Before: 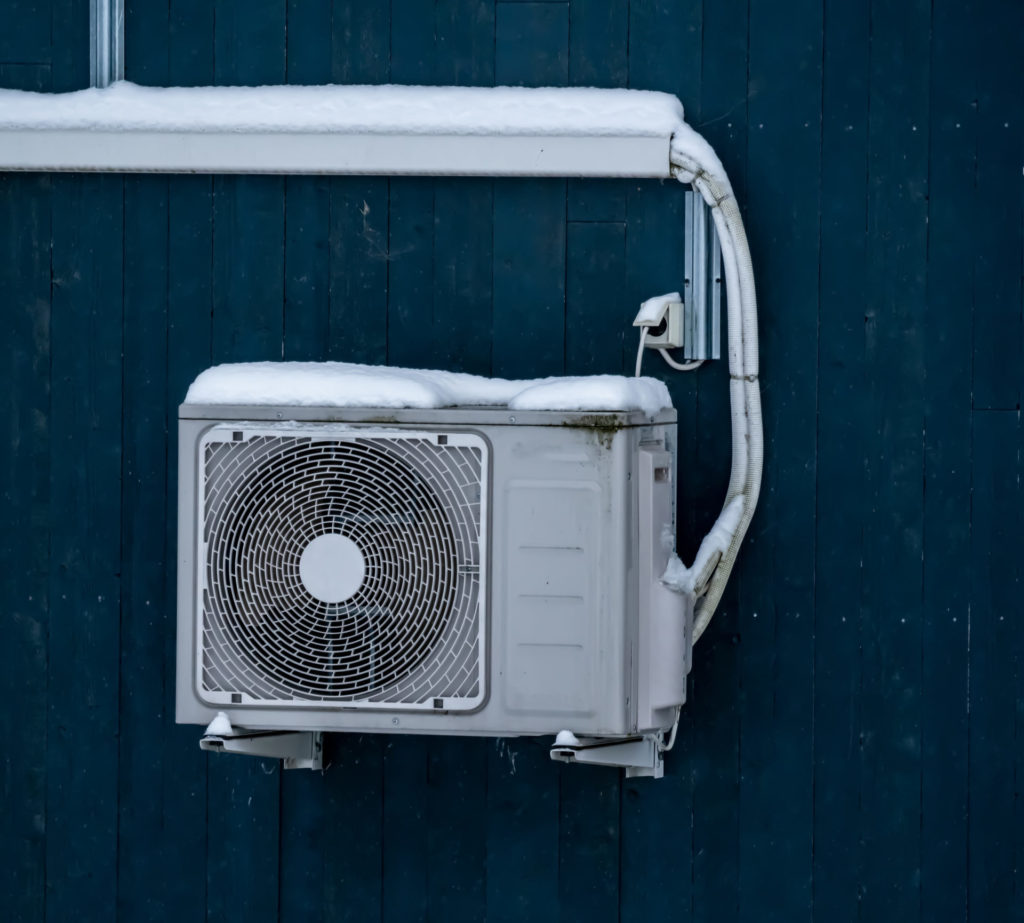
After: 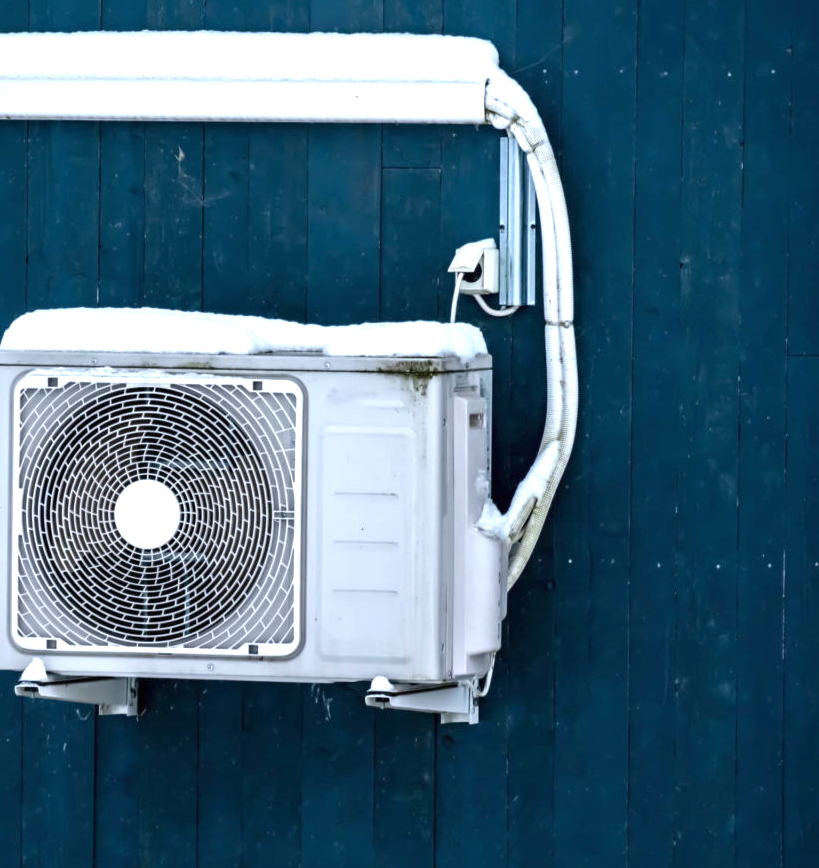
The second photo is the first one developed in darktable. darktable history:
crop and rotate: left 18.151%, top 5.95%, right 1.772%
exposure: black level correction 0, exposure 1.2 EV, compensate highlight preservation false
